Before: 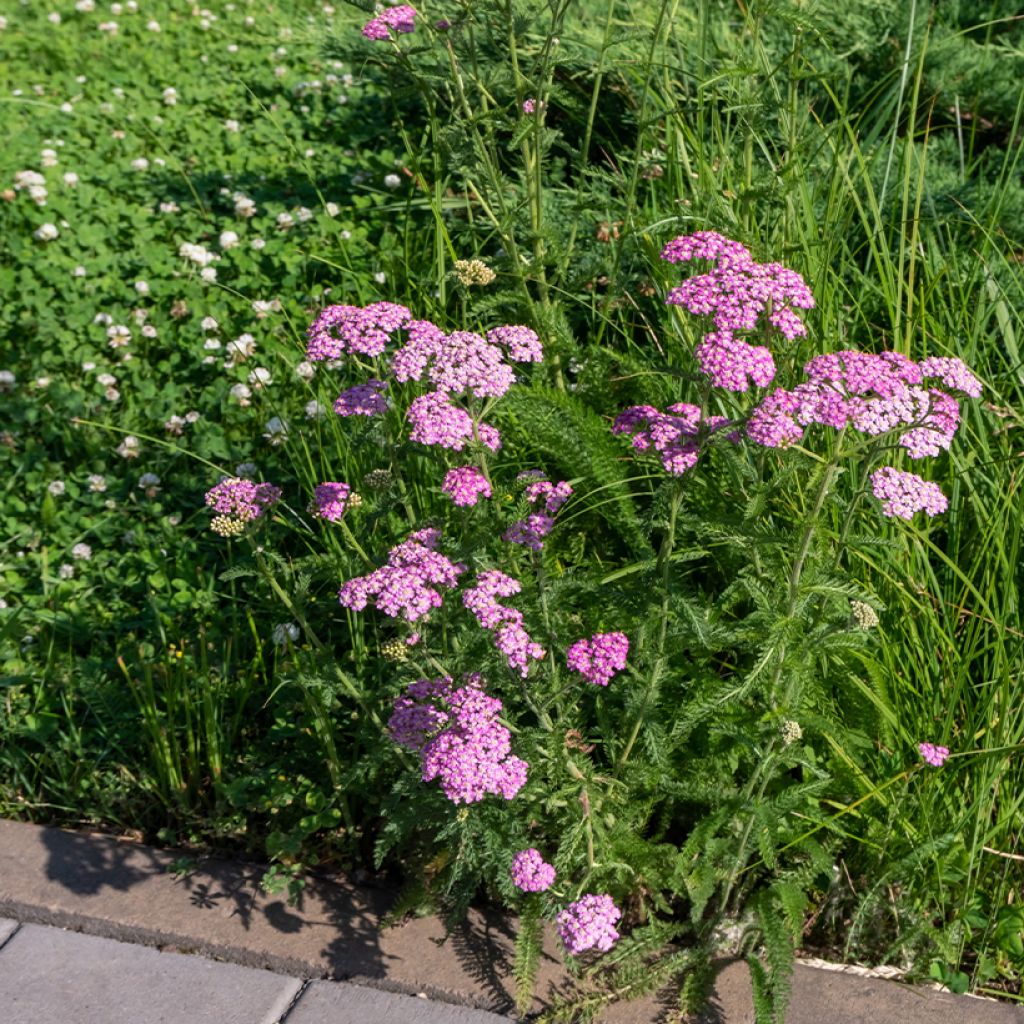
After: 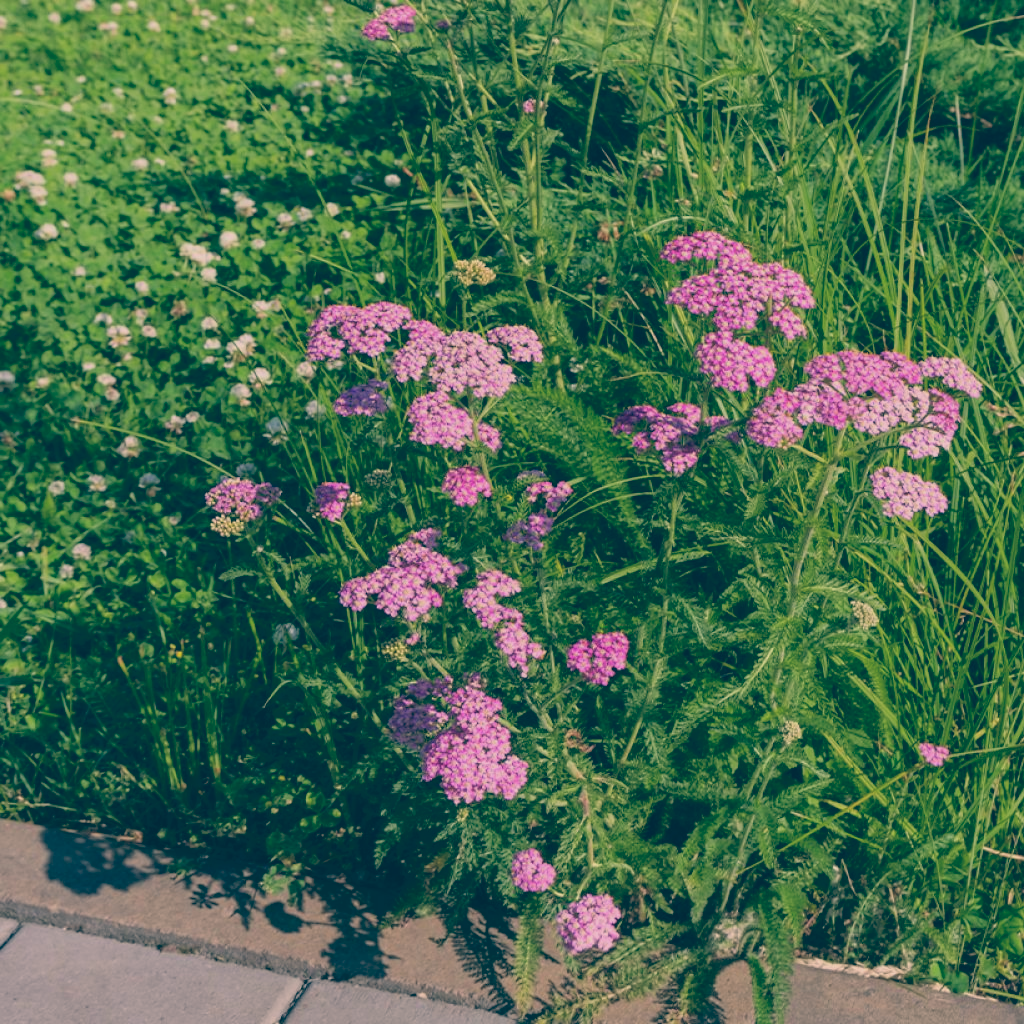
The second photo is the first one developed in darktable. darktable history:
filmic rgb: middle gray luminance 18.42%, black relative exposure -10.5 EV, white relative exposure 3.4 EV, threshold 6 EV, target black luminance 0%, hardness 6.03, latitude 99%, contrast 0.847, shadows ↔ highlights balance 0.505%, add noise in highlights 0, preserve chrominance max RGB, color science v3 (2019), use custom middle-gray values true, iterations of high-quality reconstruction 0, contrast in highlights soft, enable highlight reconstruction true
exposure: compensate highlight preservation false
color balance: lift [1.006, 0.985, 1.002, 1.015], gamma [1, 0.953, 1.008, 1.047], gain [1.076, 1.13, 1.004, 0.87]
